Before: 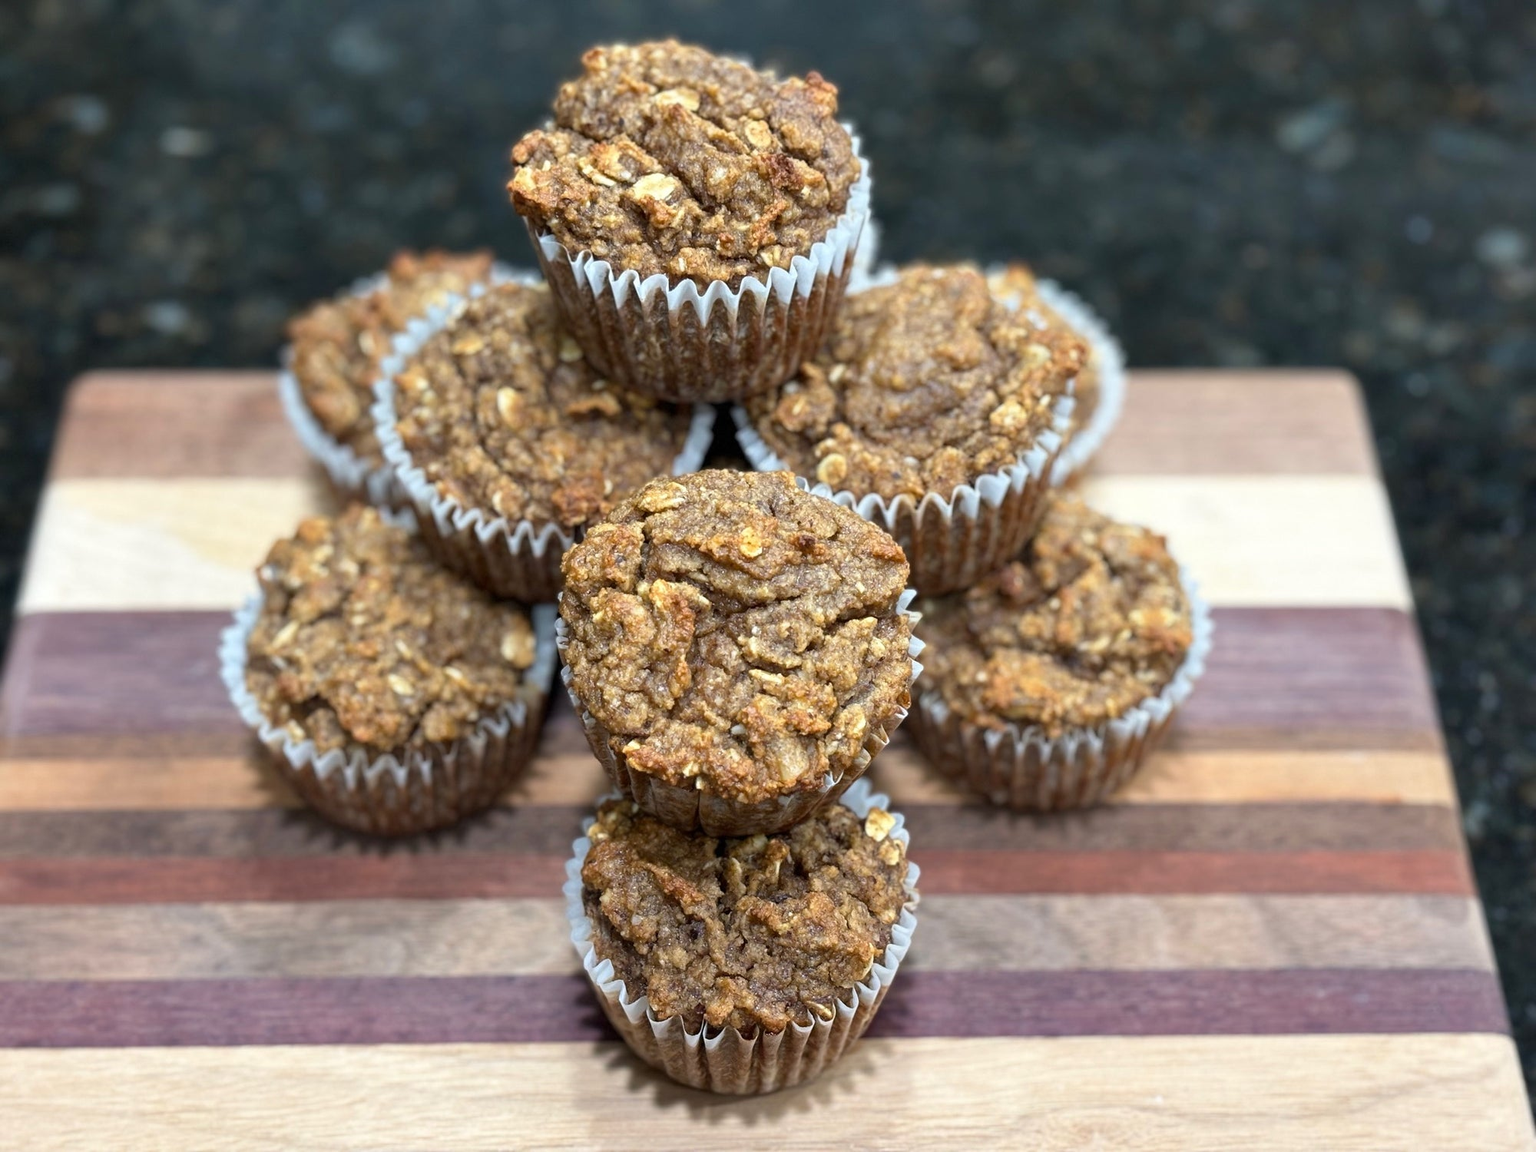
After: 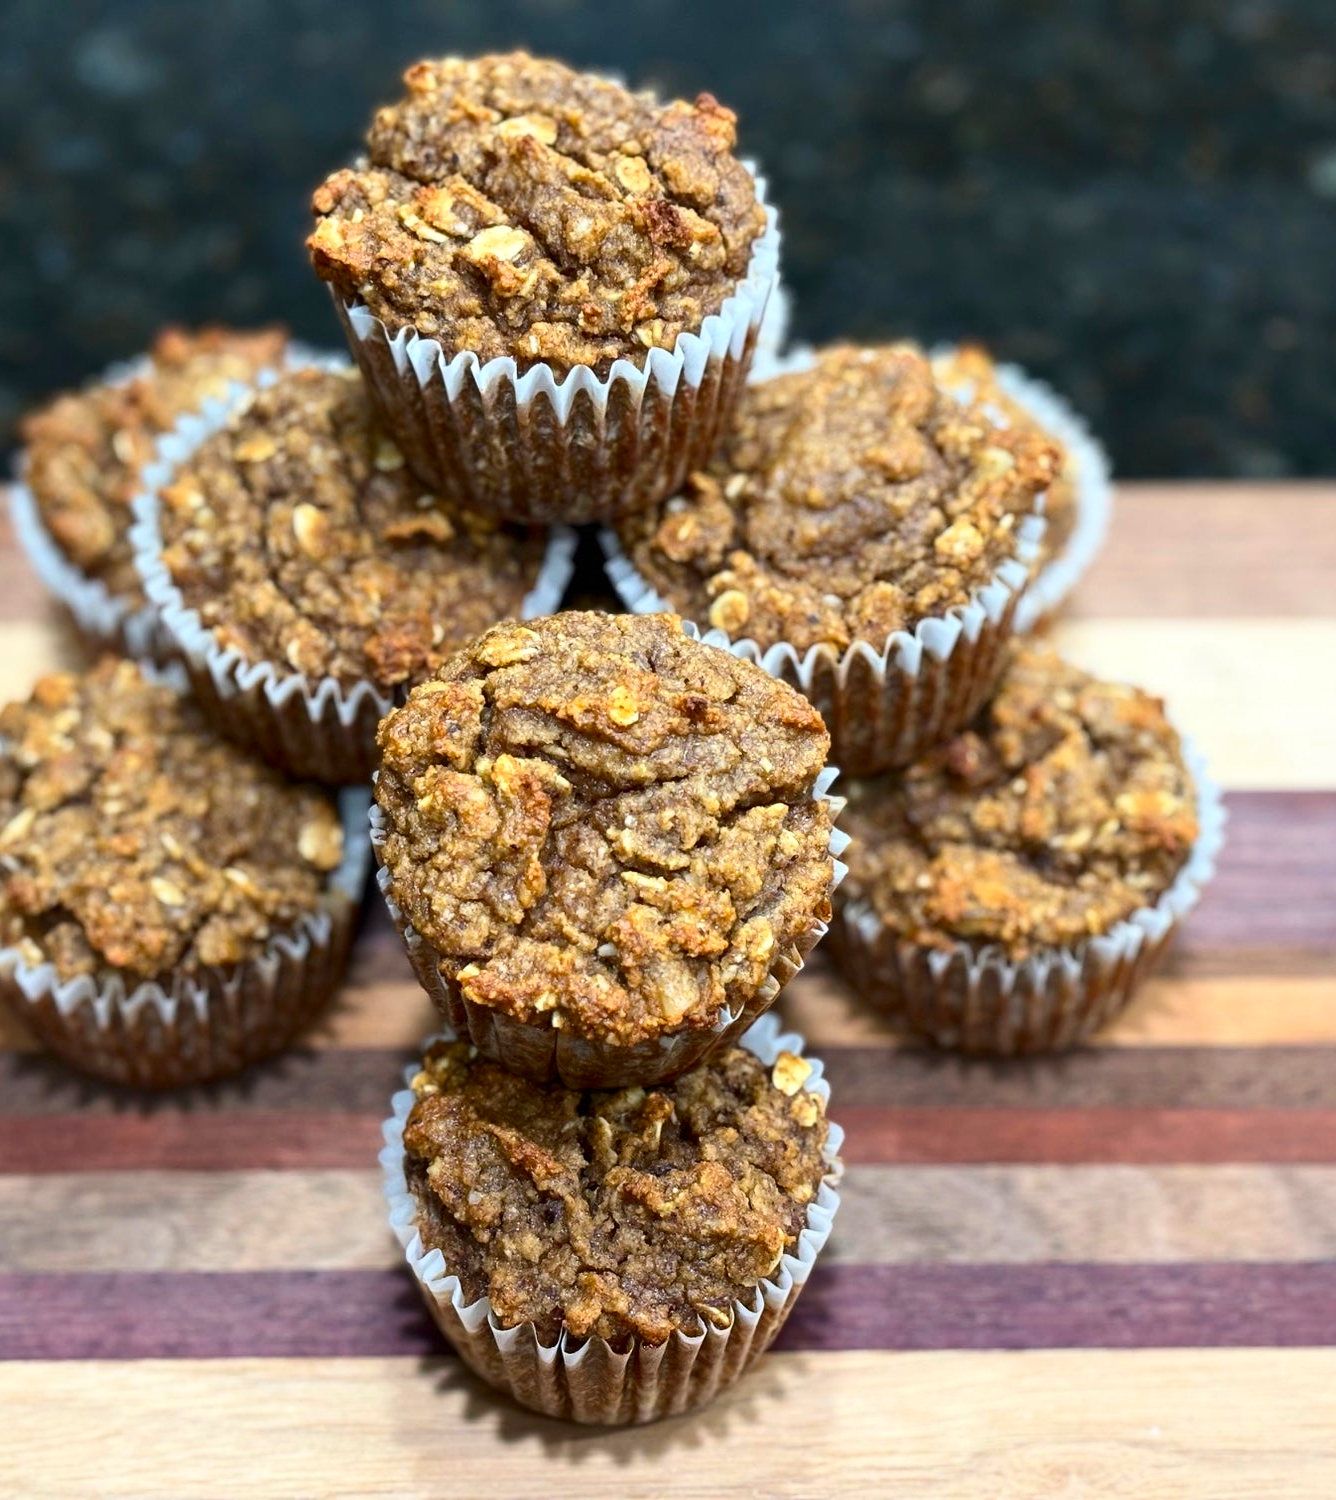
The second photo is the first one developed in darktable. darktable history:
contrast brightness saturation: contrast 0.18, saturation 0.3
crop and rotate: left 17.732%, right 15.423%
